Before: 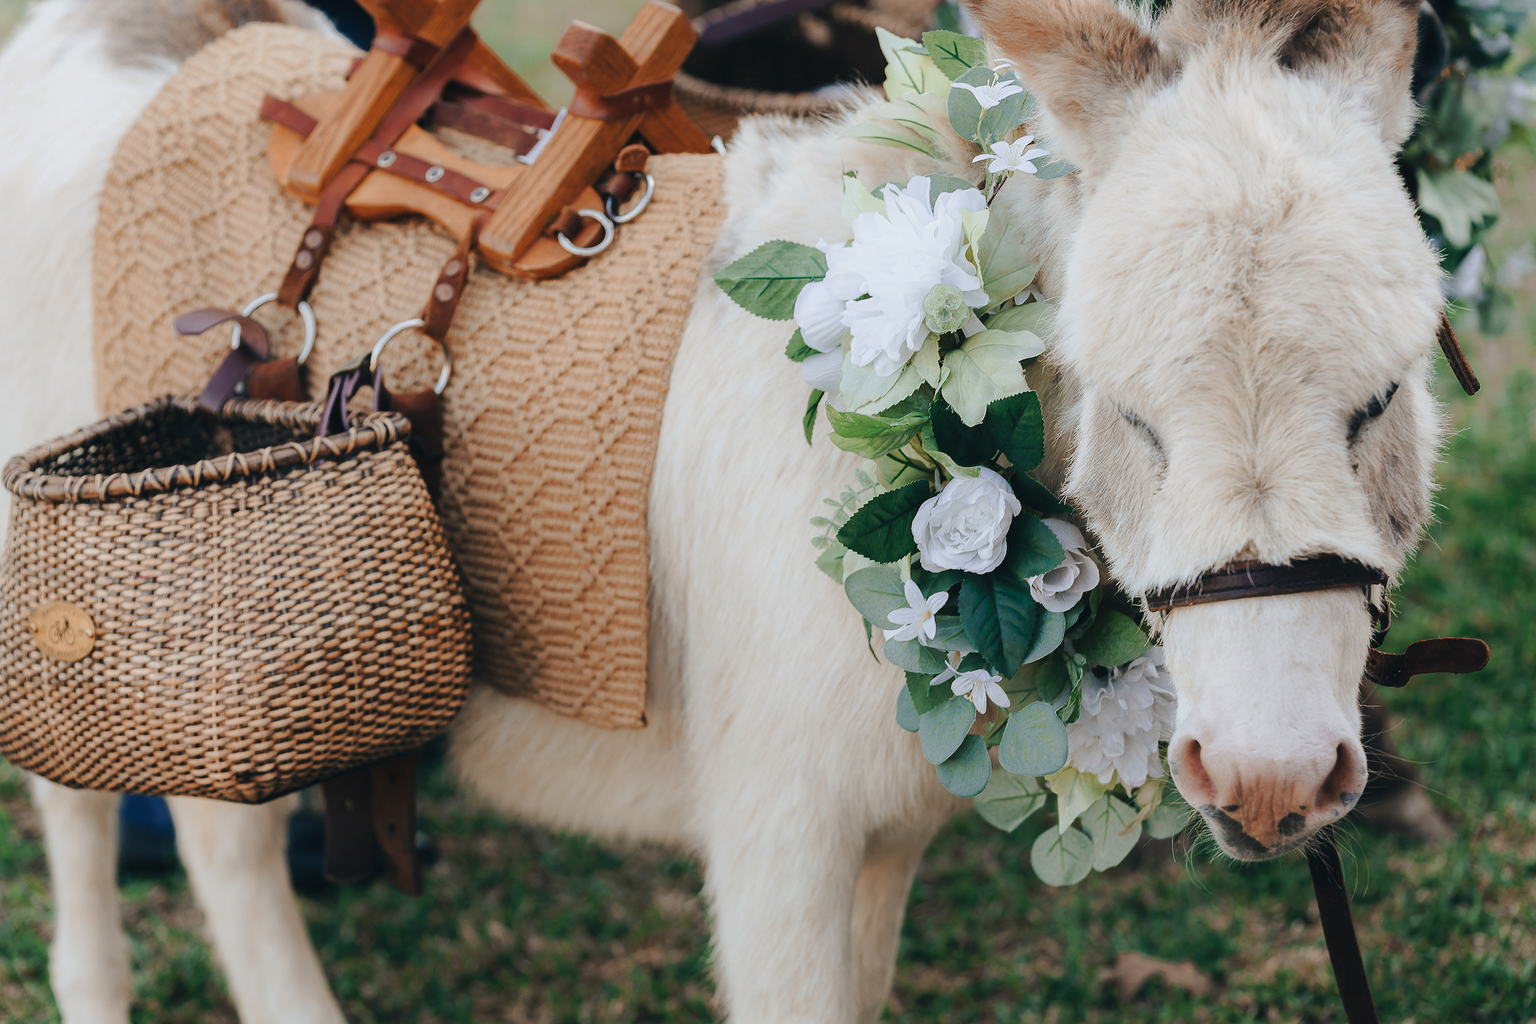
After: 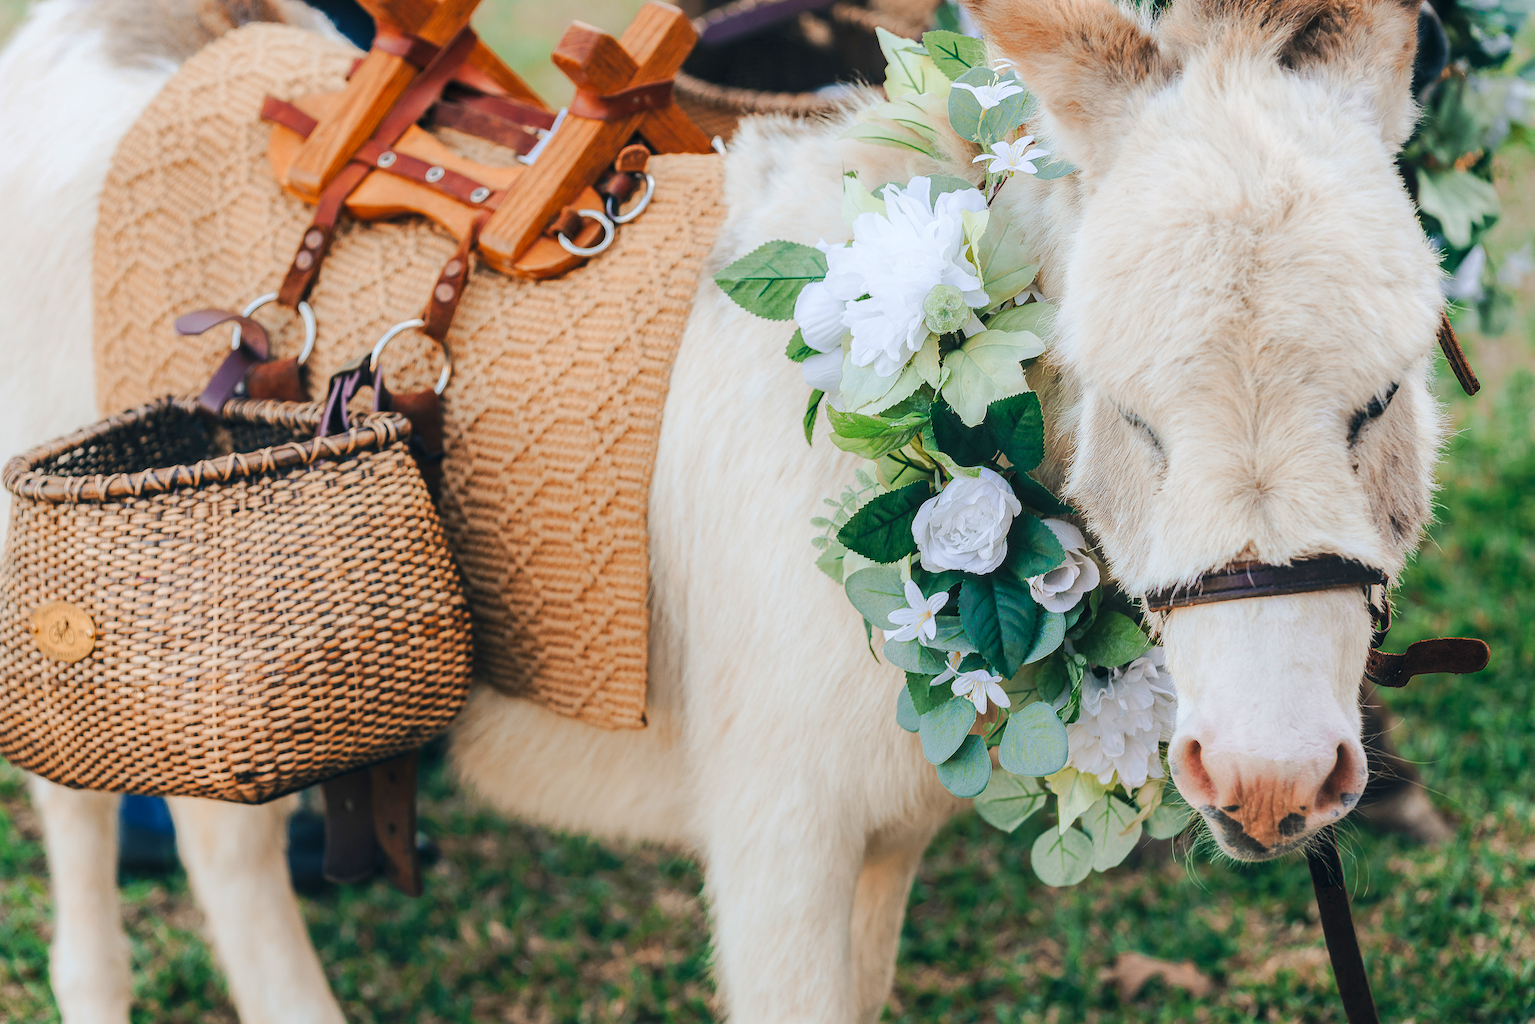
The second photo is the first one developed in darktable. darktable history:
contrast brightness saturation: contrast 0.074, brightness 0.077, saturation 0.183
color balance rgb: perceptual saturation grading › global saturation -0.554%, perceptual brilliance grading › mid-tones 9.52%, perceptual brilliance grading › shadows 14.489%, global vibrance 20%
local contrast: on, module defaults
